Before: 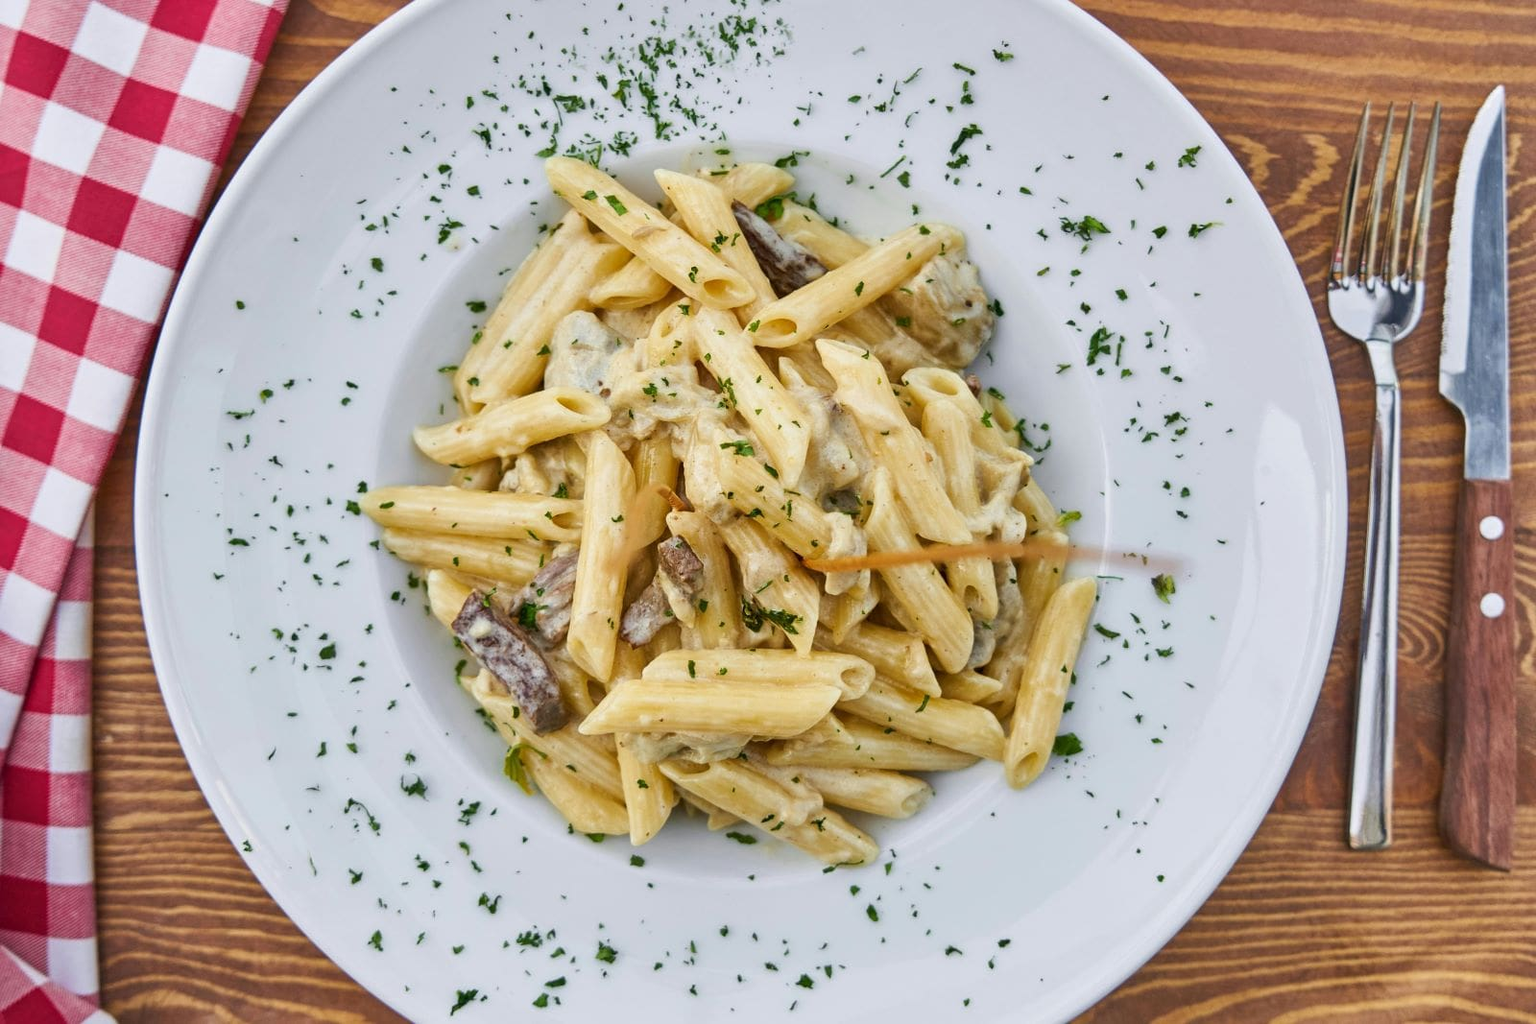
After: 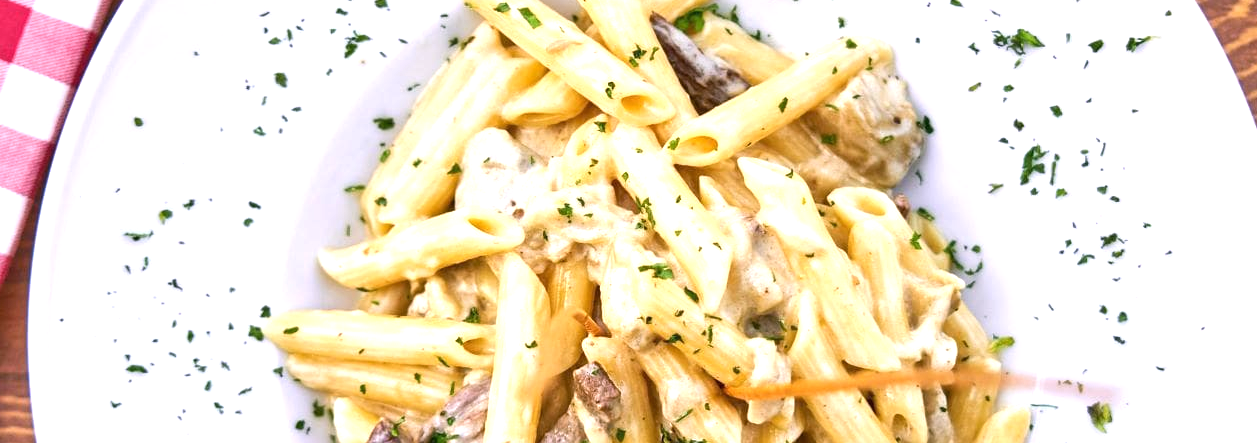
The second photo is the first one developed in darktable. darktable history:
crop: left 7.036%, top 18.398%, right 14.379%, bottom 40.043%
exposure: black level correction 0, exposure 0.9 EV, compensate highlight preservation false
white balance: red 1.05, blue 1.072
